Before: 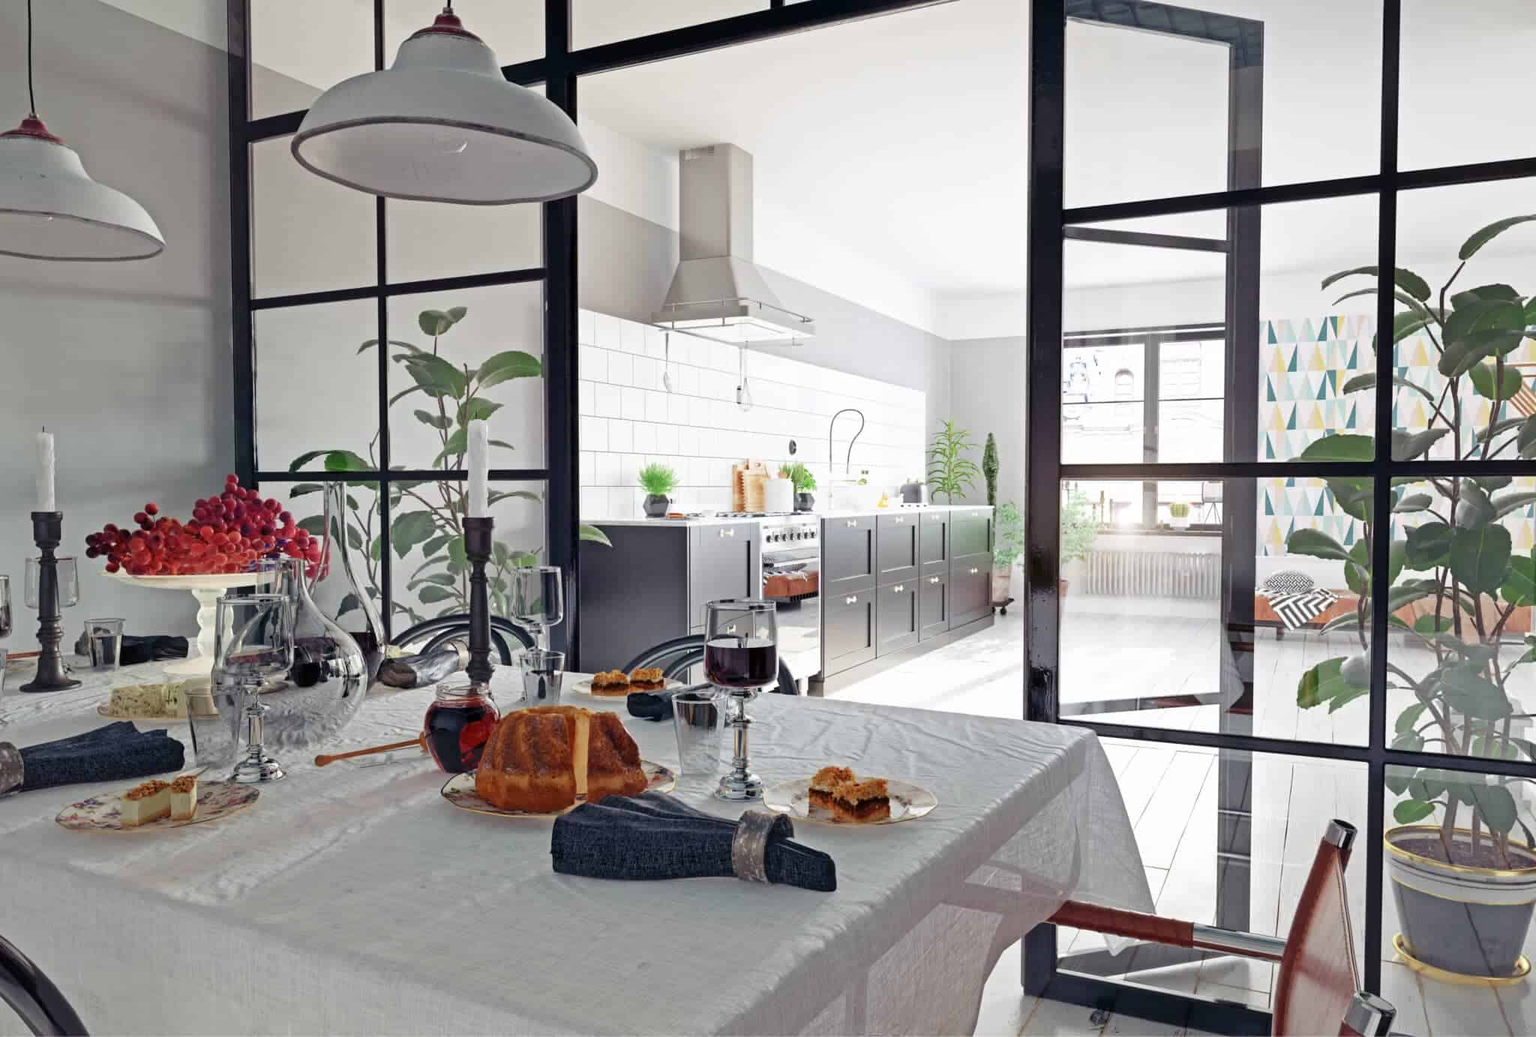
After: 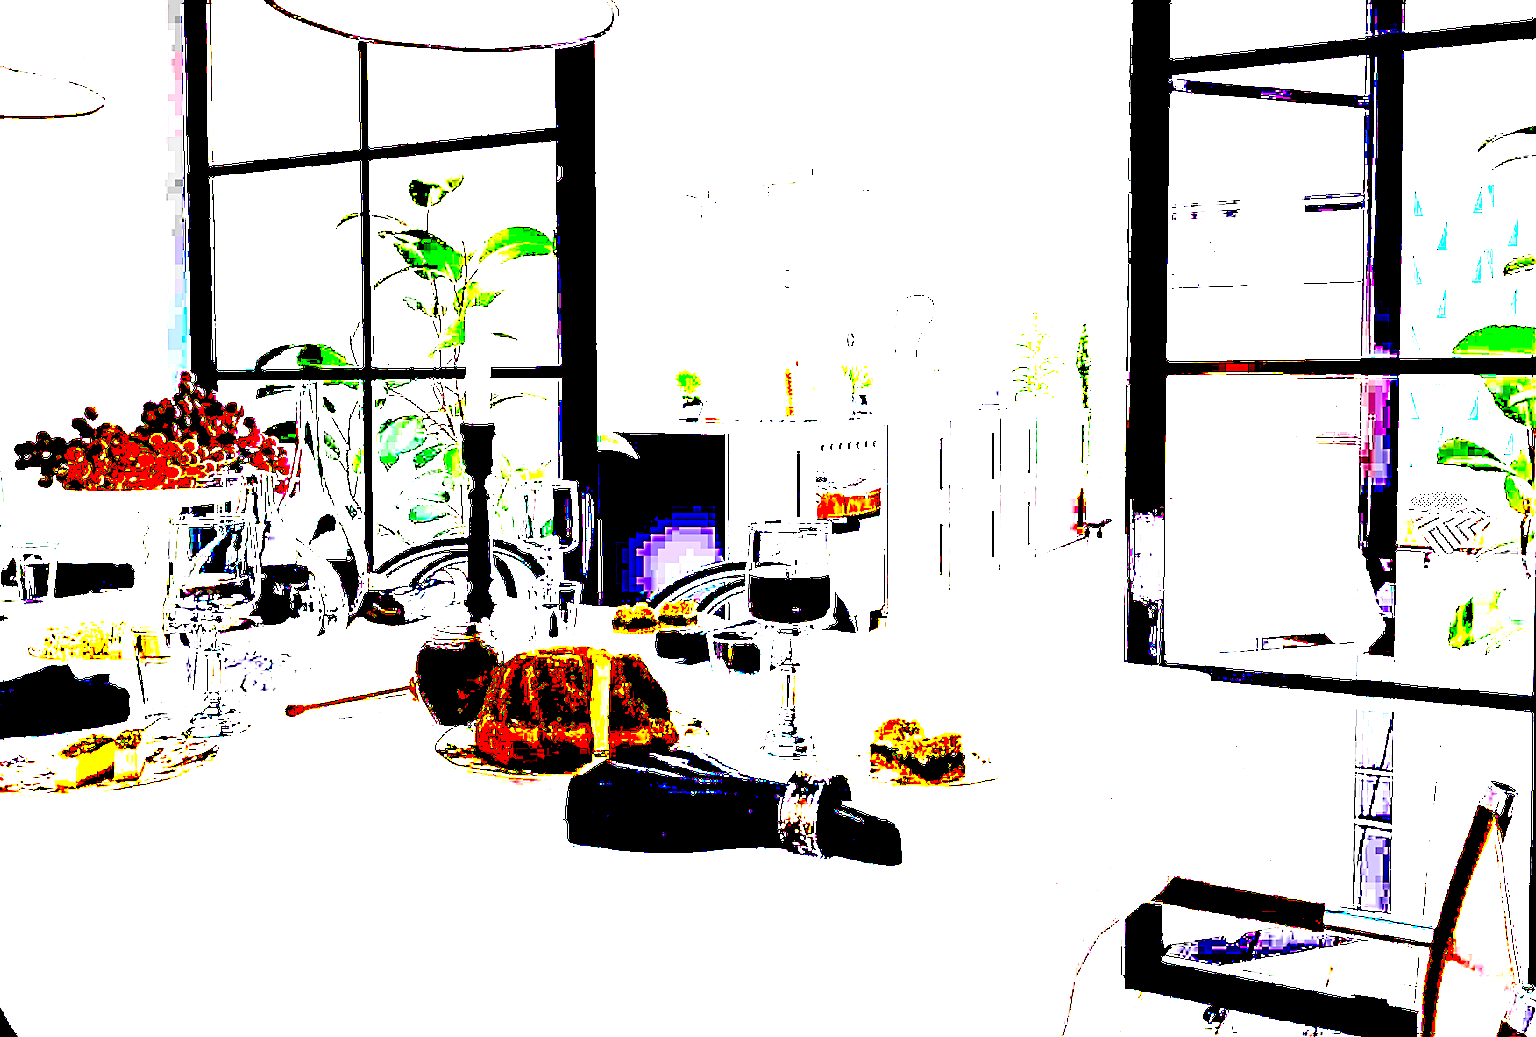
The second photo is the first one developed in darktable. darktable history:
exposure: black level correction 0.1, exposure 3 EV, compensate highlight preservation false
crop and rotate: left 4.842%, top 15.51%, right 10.668%
sharpen: on, module defaults
